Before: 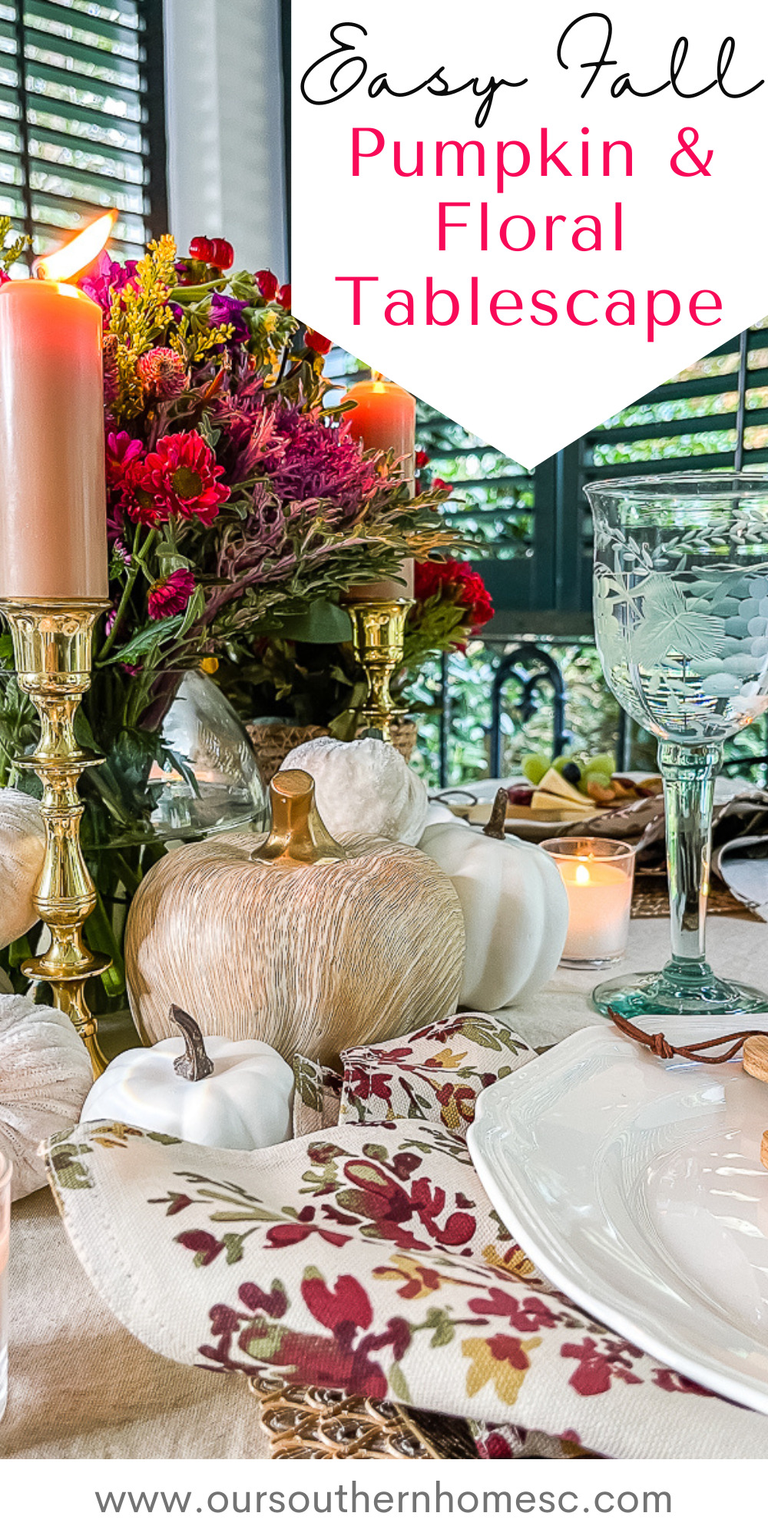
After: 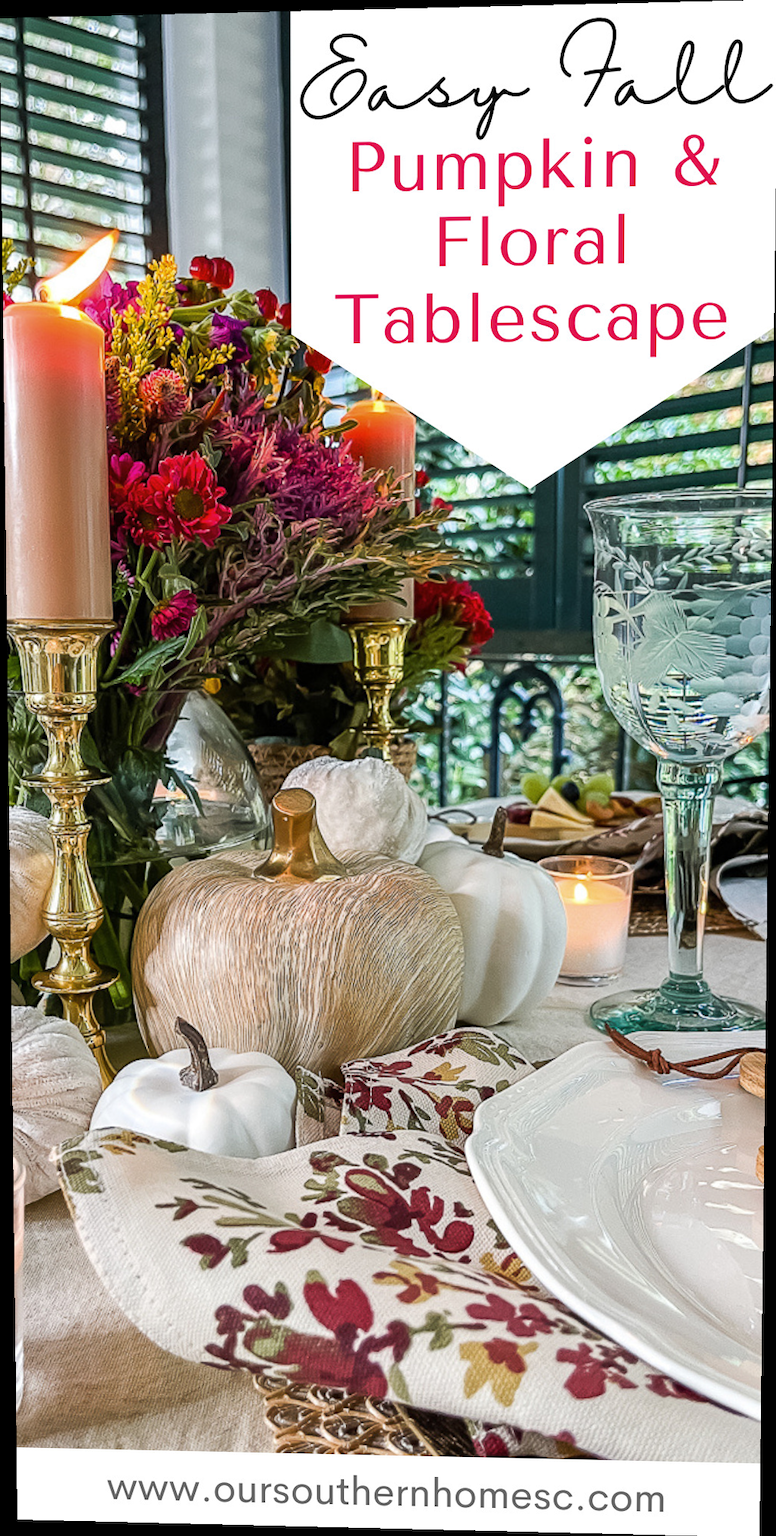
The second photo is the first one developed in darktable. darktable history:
tone curve: curves: ch0 [(0, 0) (0.641, 0.595) (1, 1)], color space Lab, linked channels, preserve colors none
rotate and perspective: lens shift (vertical) 0.048, lens shift (horizontal) -0.024, automatic cropping off
